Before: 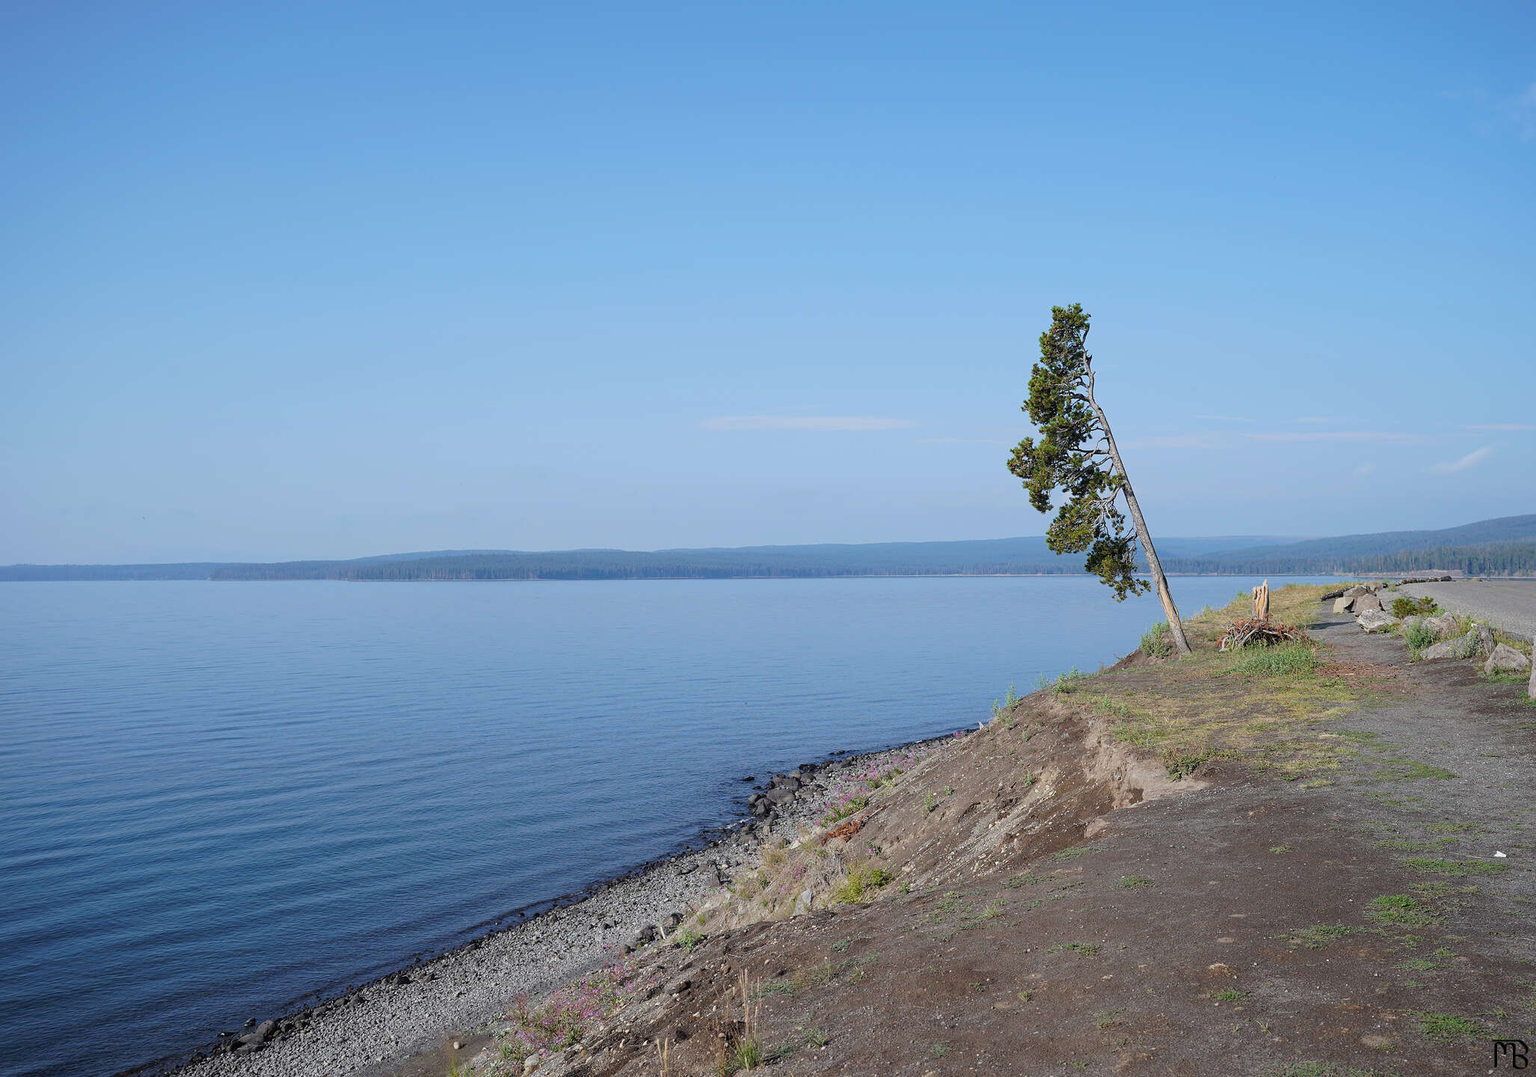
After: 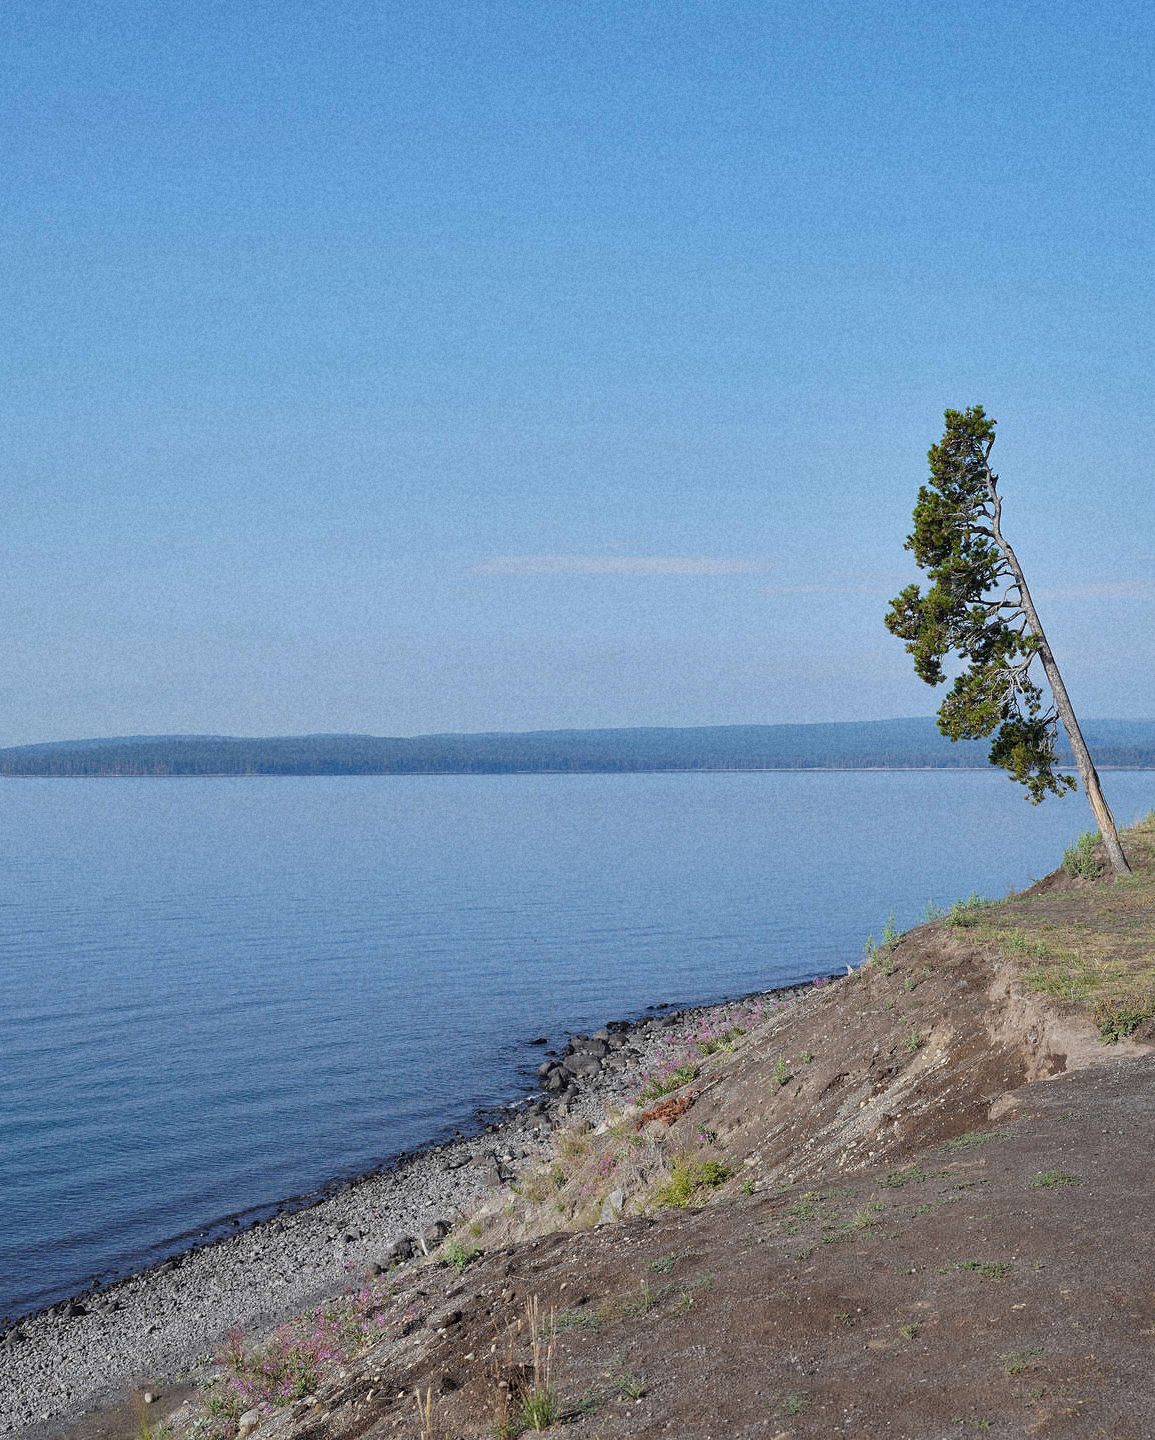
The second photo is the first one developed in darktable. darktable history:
crop and rotate: left 22.516%, right 21.234%
shadows and highlights: soften with gaussian
grain: coarseness 22.88 ISO
